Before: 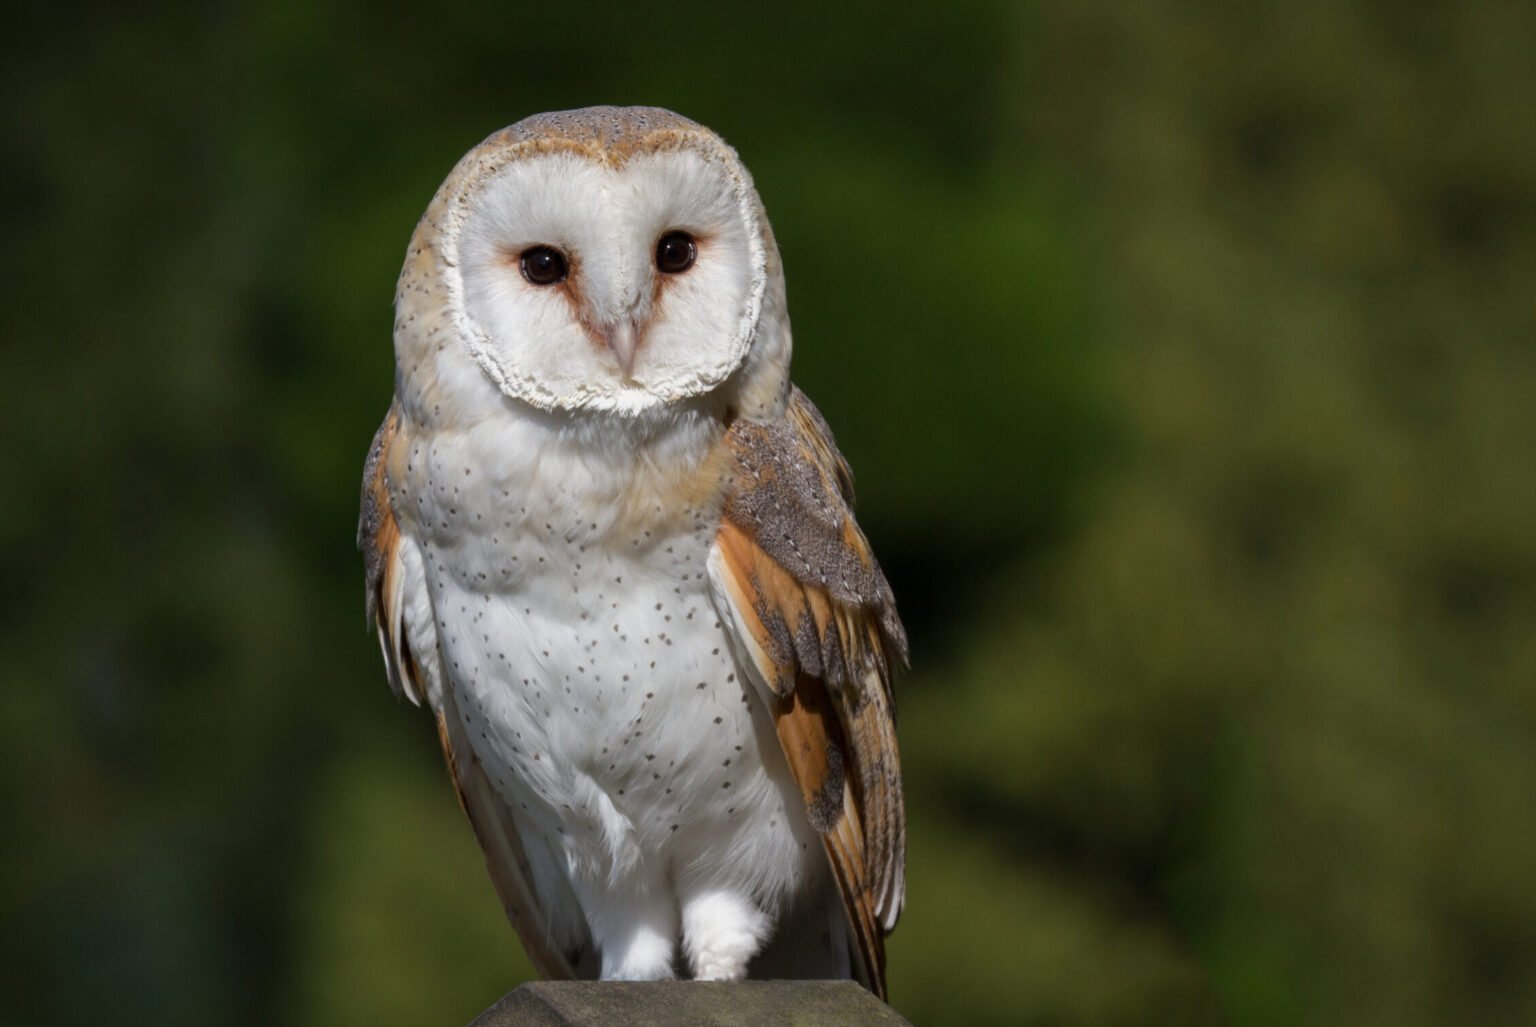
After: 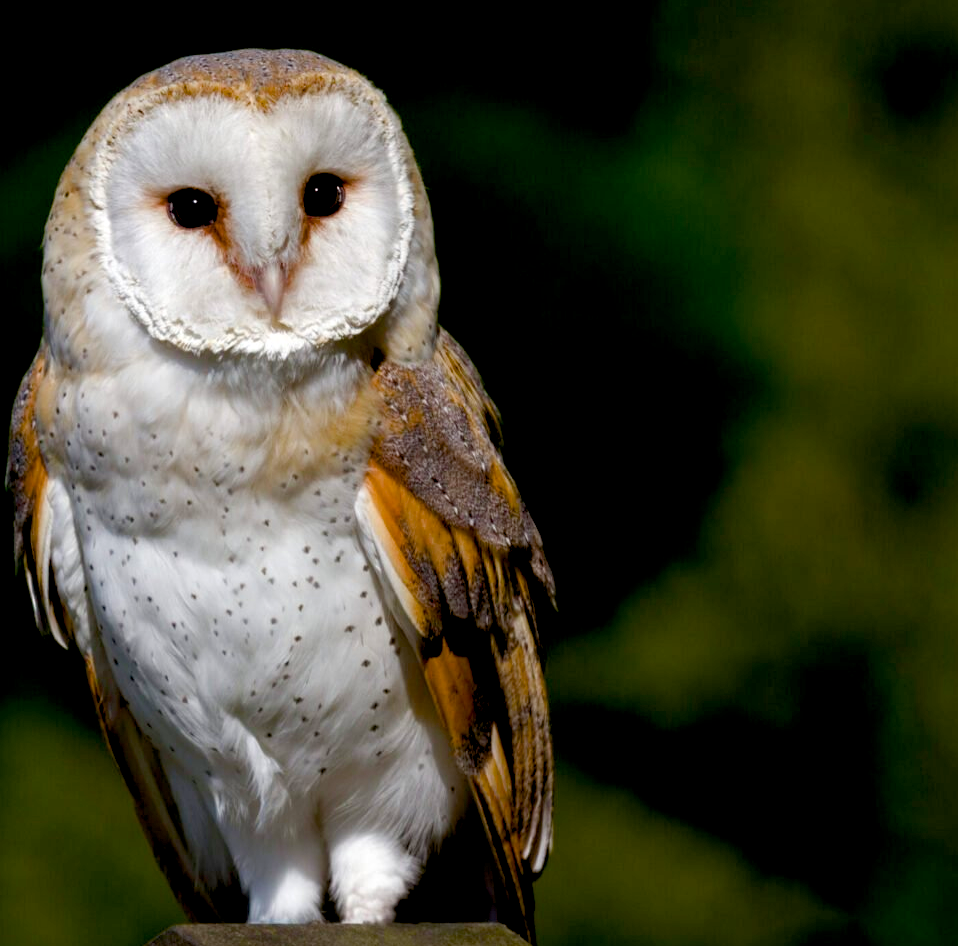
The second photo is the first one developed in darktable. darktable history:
sharpen: radius 5.325, amount 0.312, threshold 26.433
crop and rotate: left 22.918%, top 5.629%, right 14.711%, bottom 2.247%
exposure: black level correction 0.01, exposure 0.011 EV, compensate highlight preservation false
color balance rgb: shadows lift › luminance -9.41%, highlights gain › luminance 17.6%, global offset › luminance -1.45%, perceptual saturation grading › highlights -17.77%, perceptual saturation grading › mid-tones 33.1%, perceptual saturation grading › shadows 50.52%, global vibrance 24.22%
